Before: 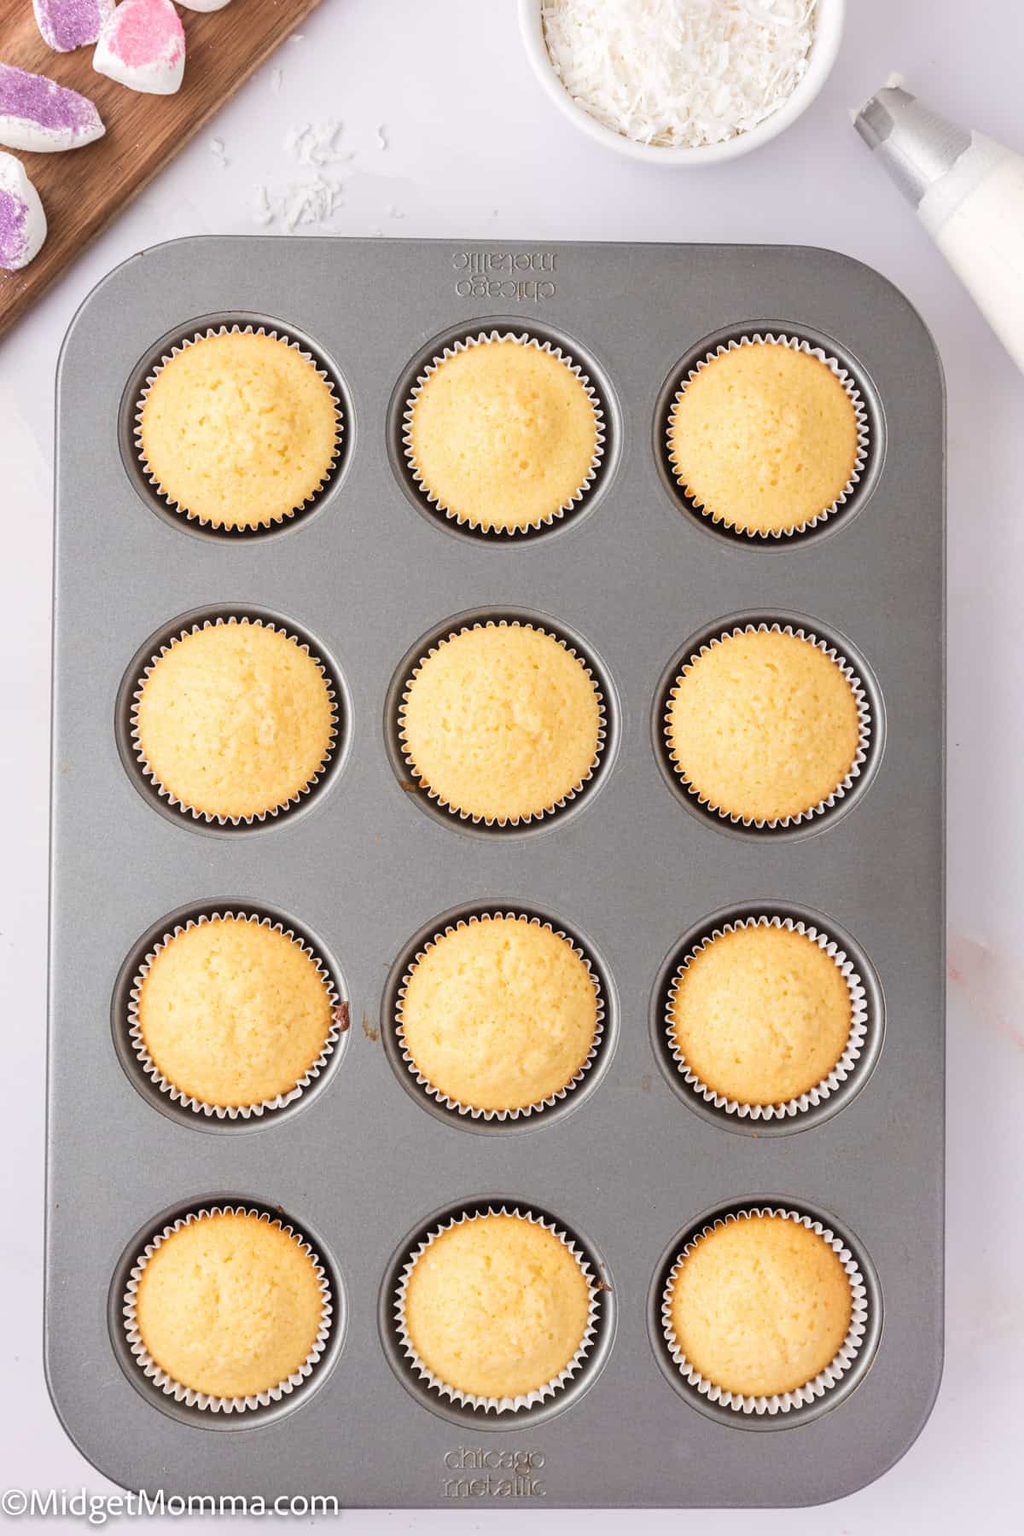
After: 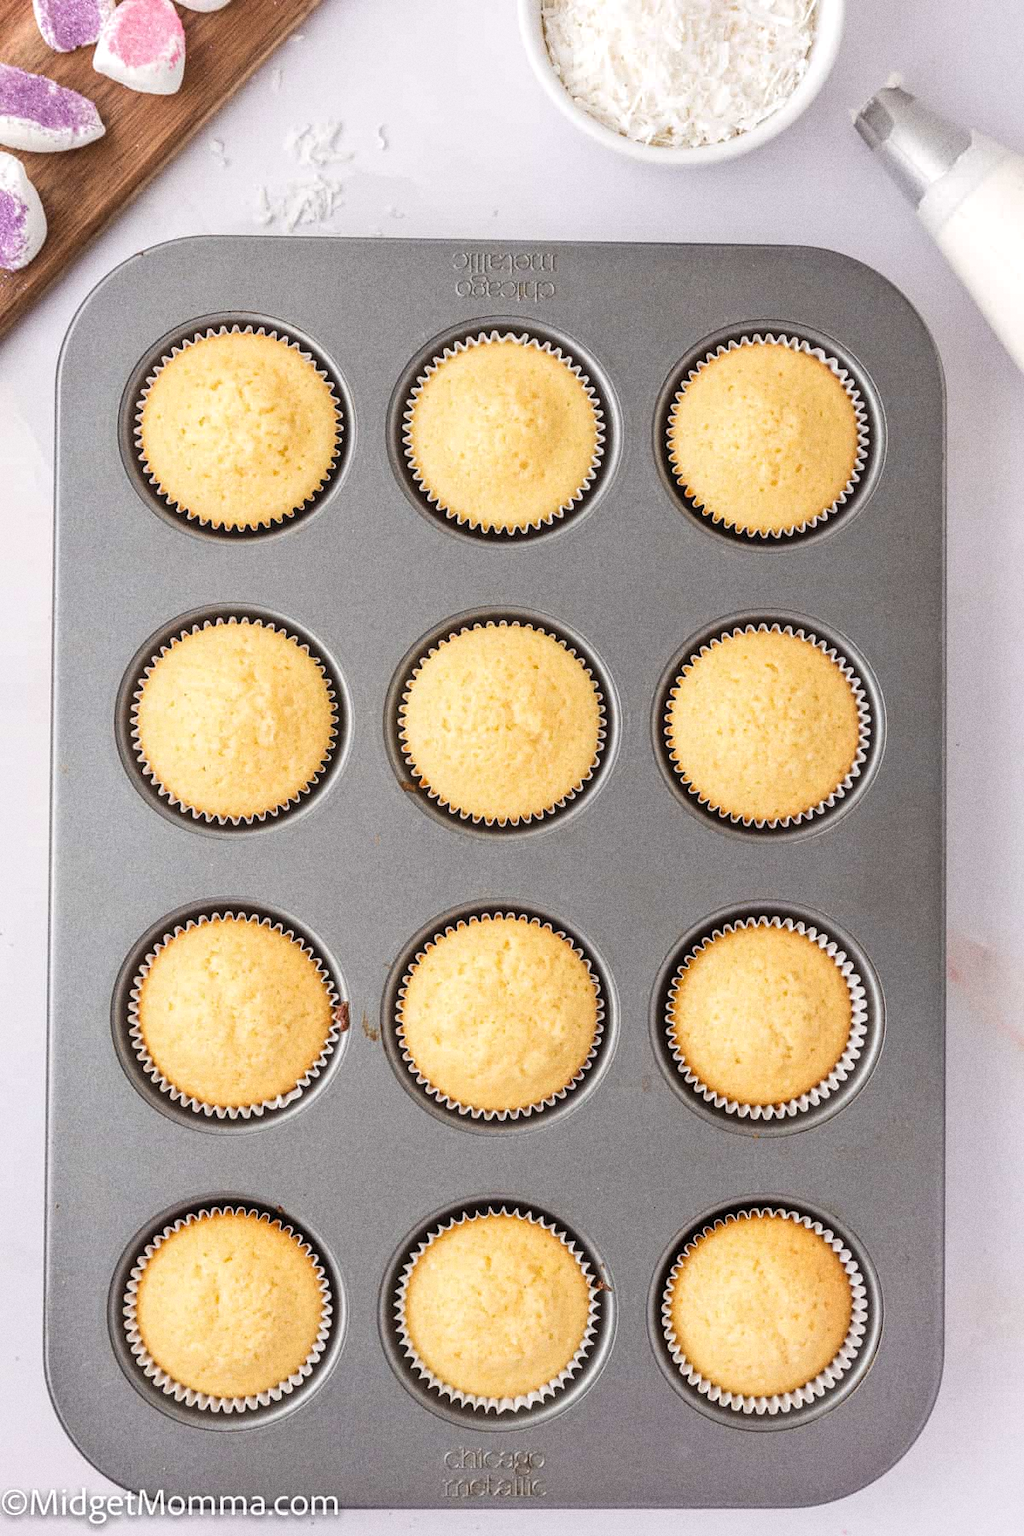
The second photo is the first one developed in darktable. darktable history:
grain: coarseness 8.68 ISO, strength 31.94%
local contrast: on, module defaults
